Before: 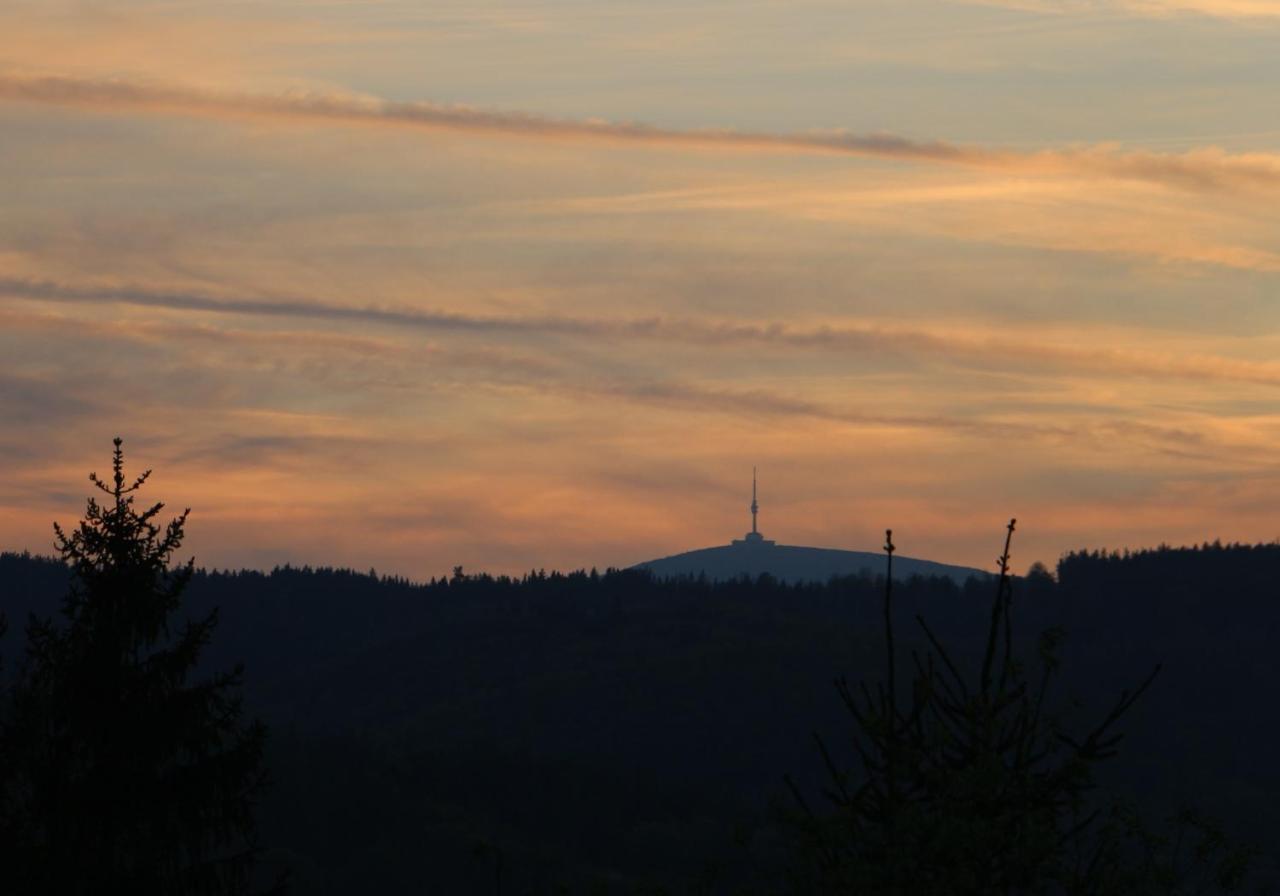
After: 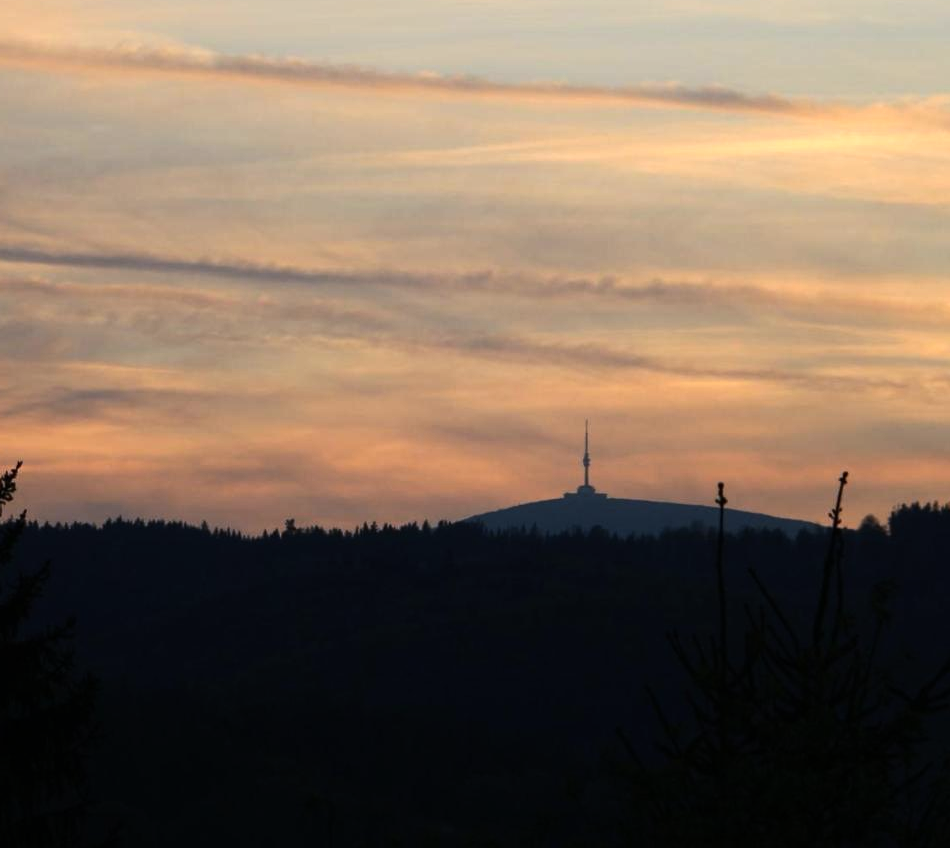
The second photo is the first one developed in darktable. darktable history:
tone equalizer: -8 EV -0.75 EV, -7 EV -0.7 EV, -6 EV -0.6 EV, -5 EV -0.4 EV, -3 EV 0.4 EV, -2 EV 0.6 EV, -1 EV 0.7 EV, +0 EV 0.75 EV, edges refinement/feathering 500, mask exposure compensation -1.57 EV, preserve details no
crop and rotate: left 13.15%, top 5.251%, right 12.609%
white balance: red 0.974, blue 1.044
